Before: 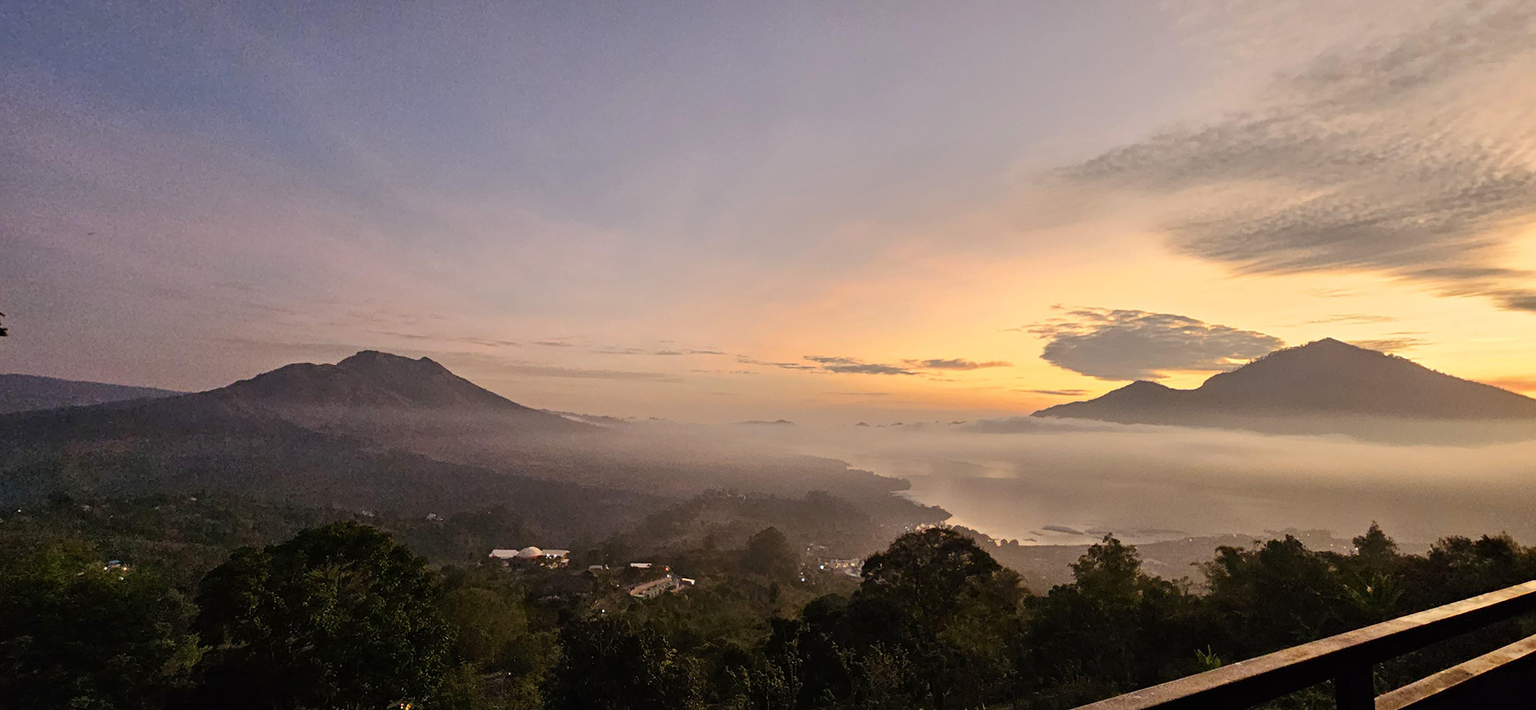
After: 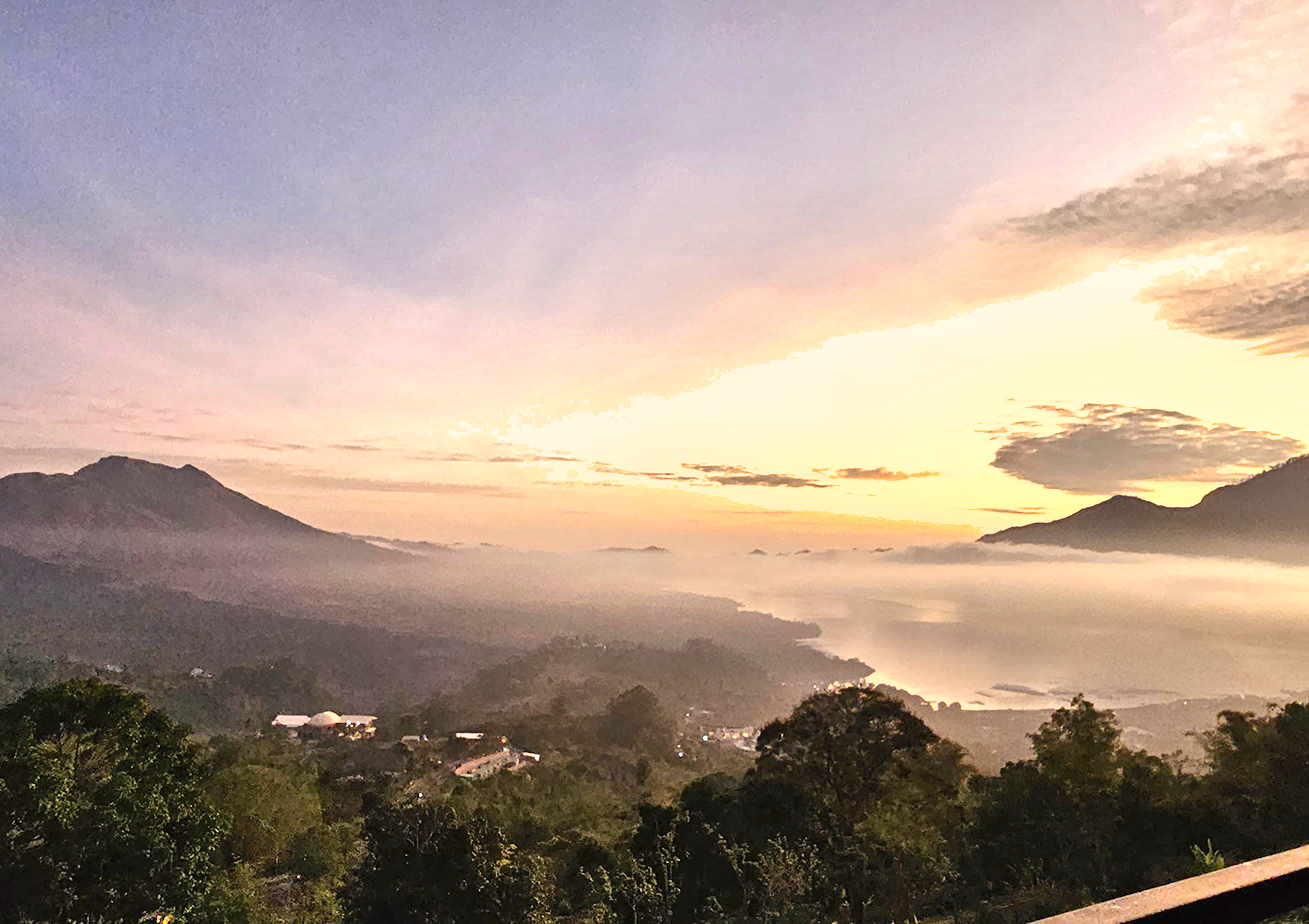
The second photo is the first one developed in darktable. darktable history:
shadows and highlights: soften with gaussian
crop and rotate: left 18.281%, right 16.262%
exposure: black level correction 0, exposure 1.013 EV, compensate exposure bias true, compensate highlight preservation false
